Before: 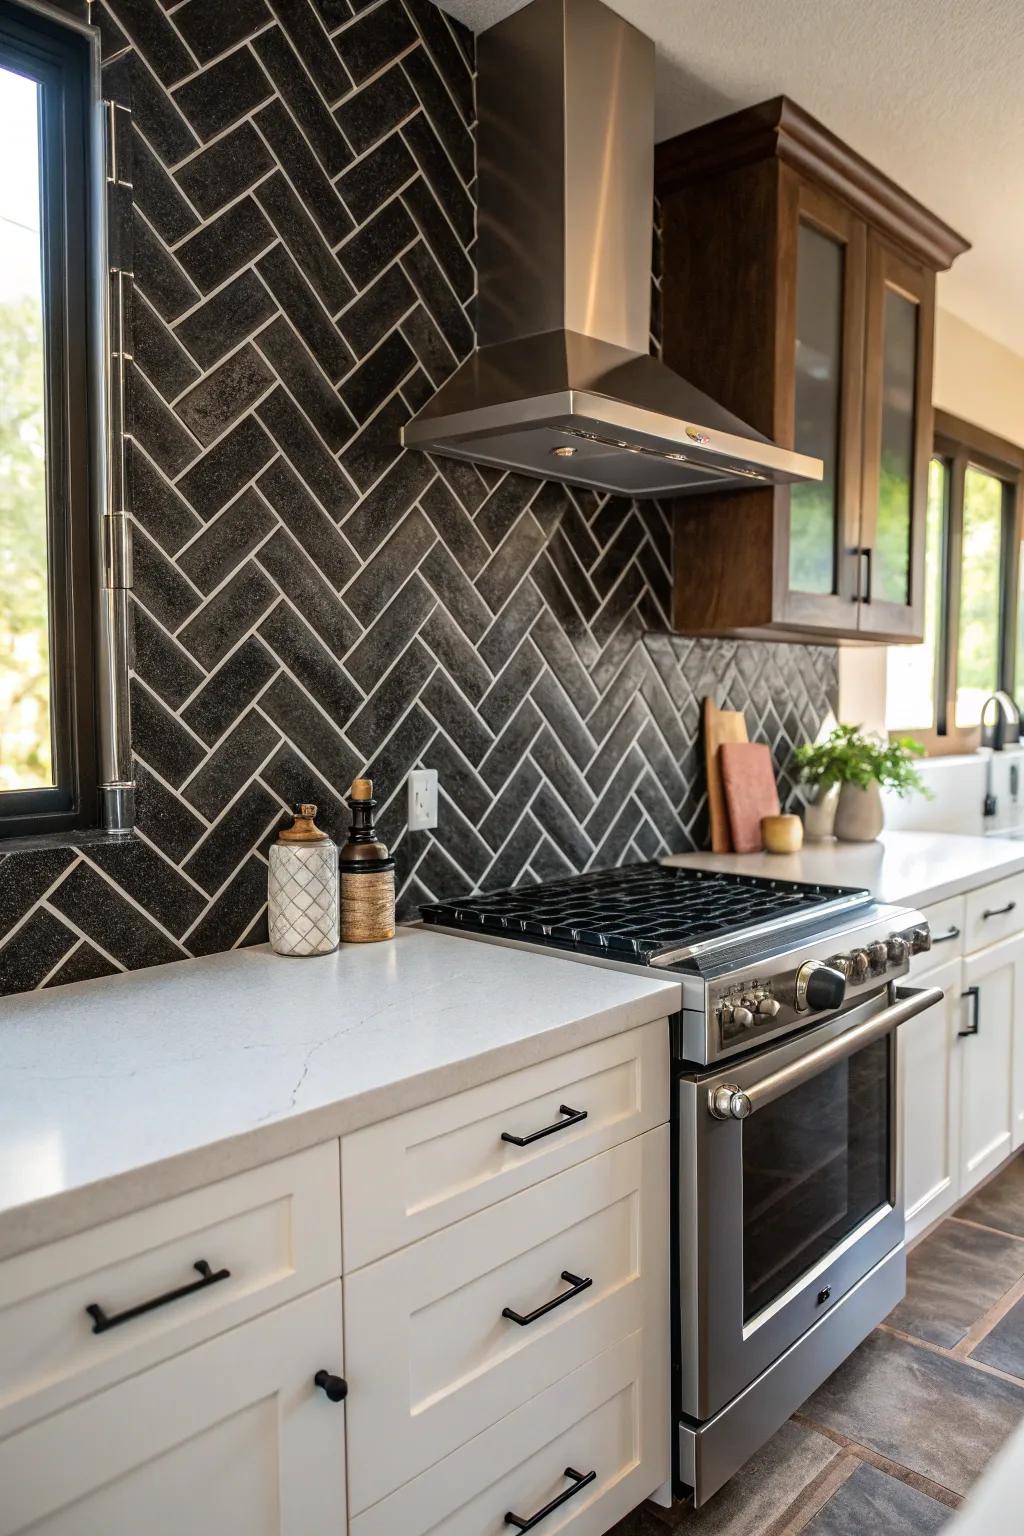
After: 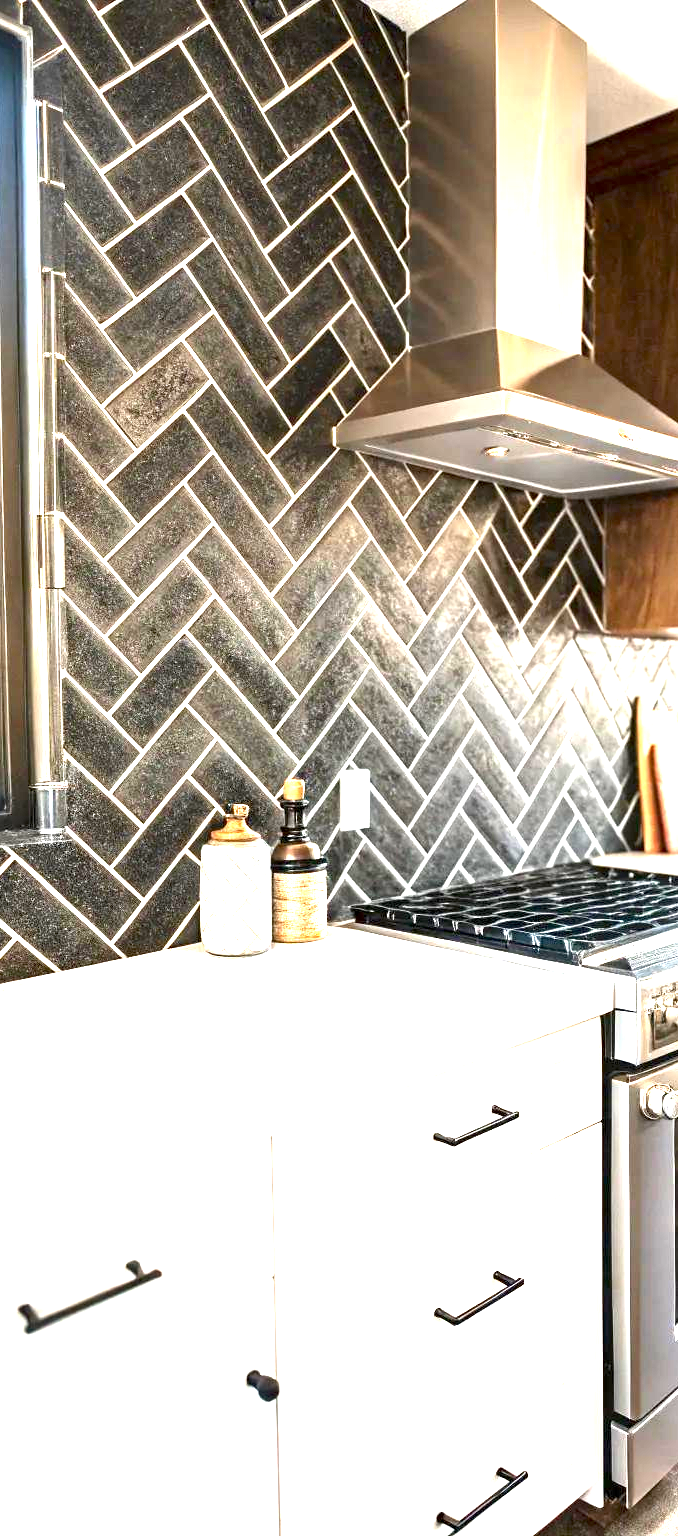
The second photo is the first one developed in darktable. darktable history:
exposure: black level correction 0.001, exposure 2.691 EV, compensate highlight preservation false
crop and rotate: left 6.698%, right 27.07%
